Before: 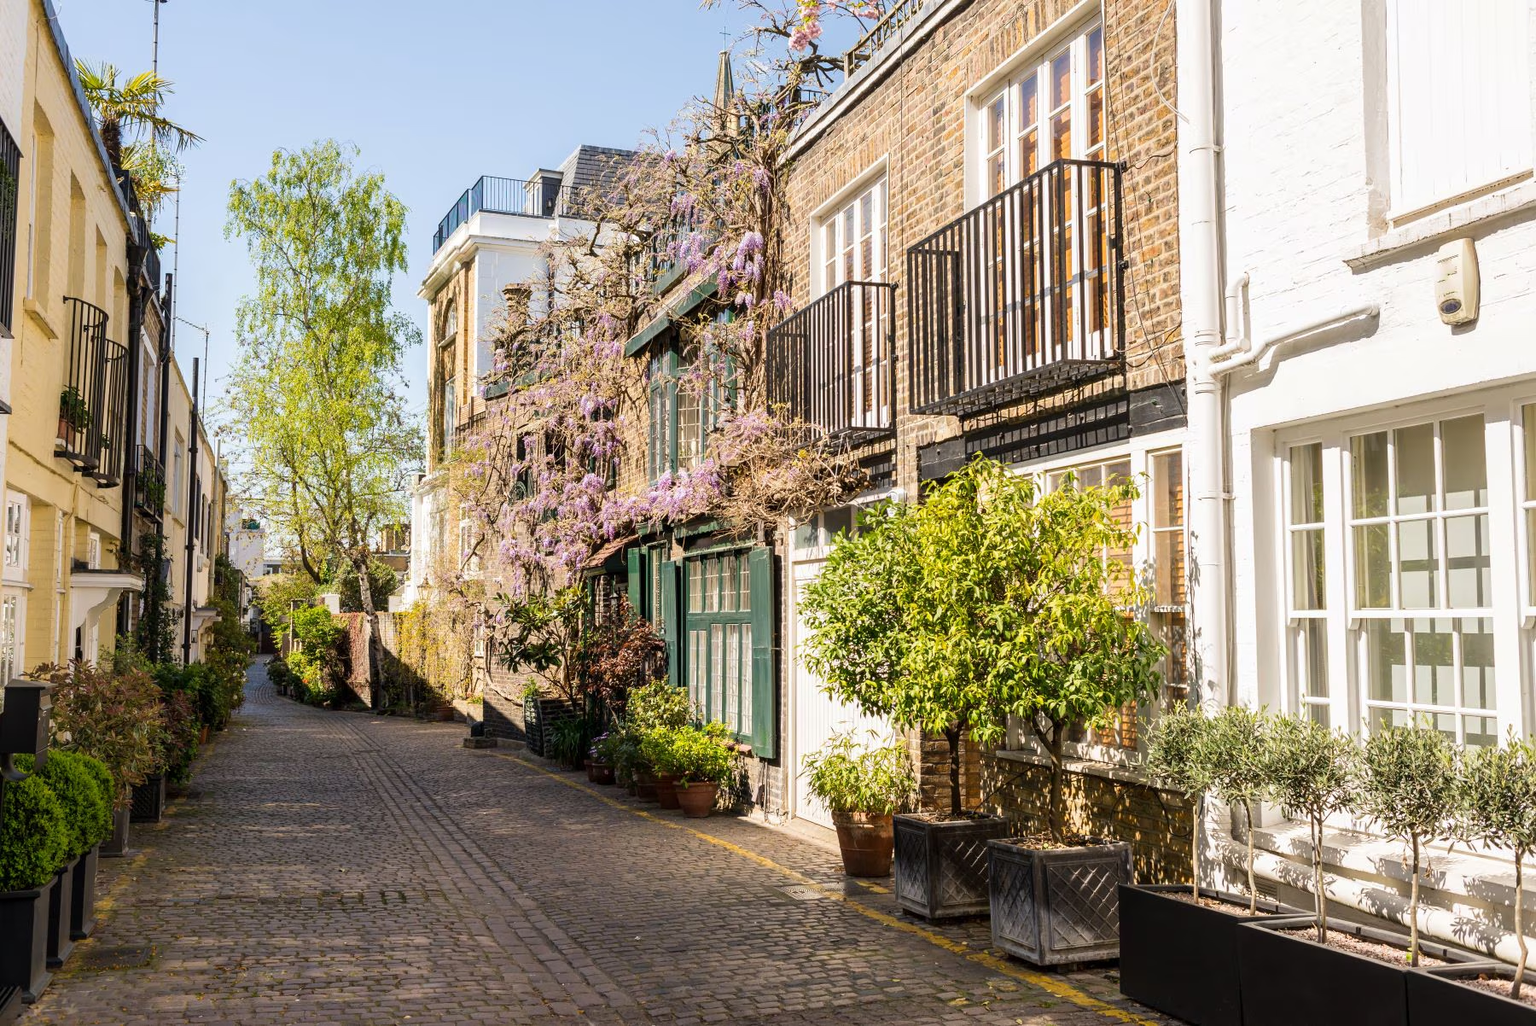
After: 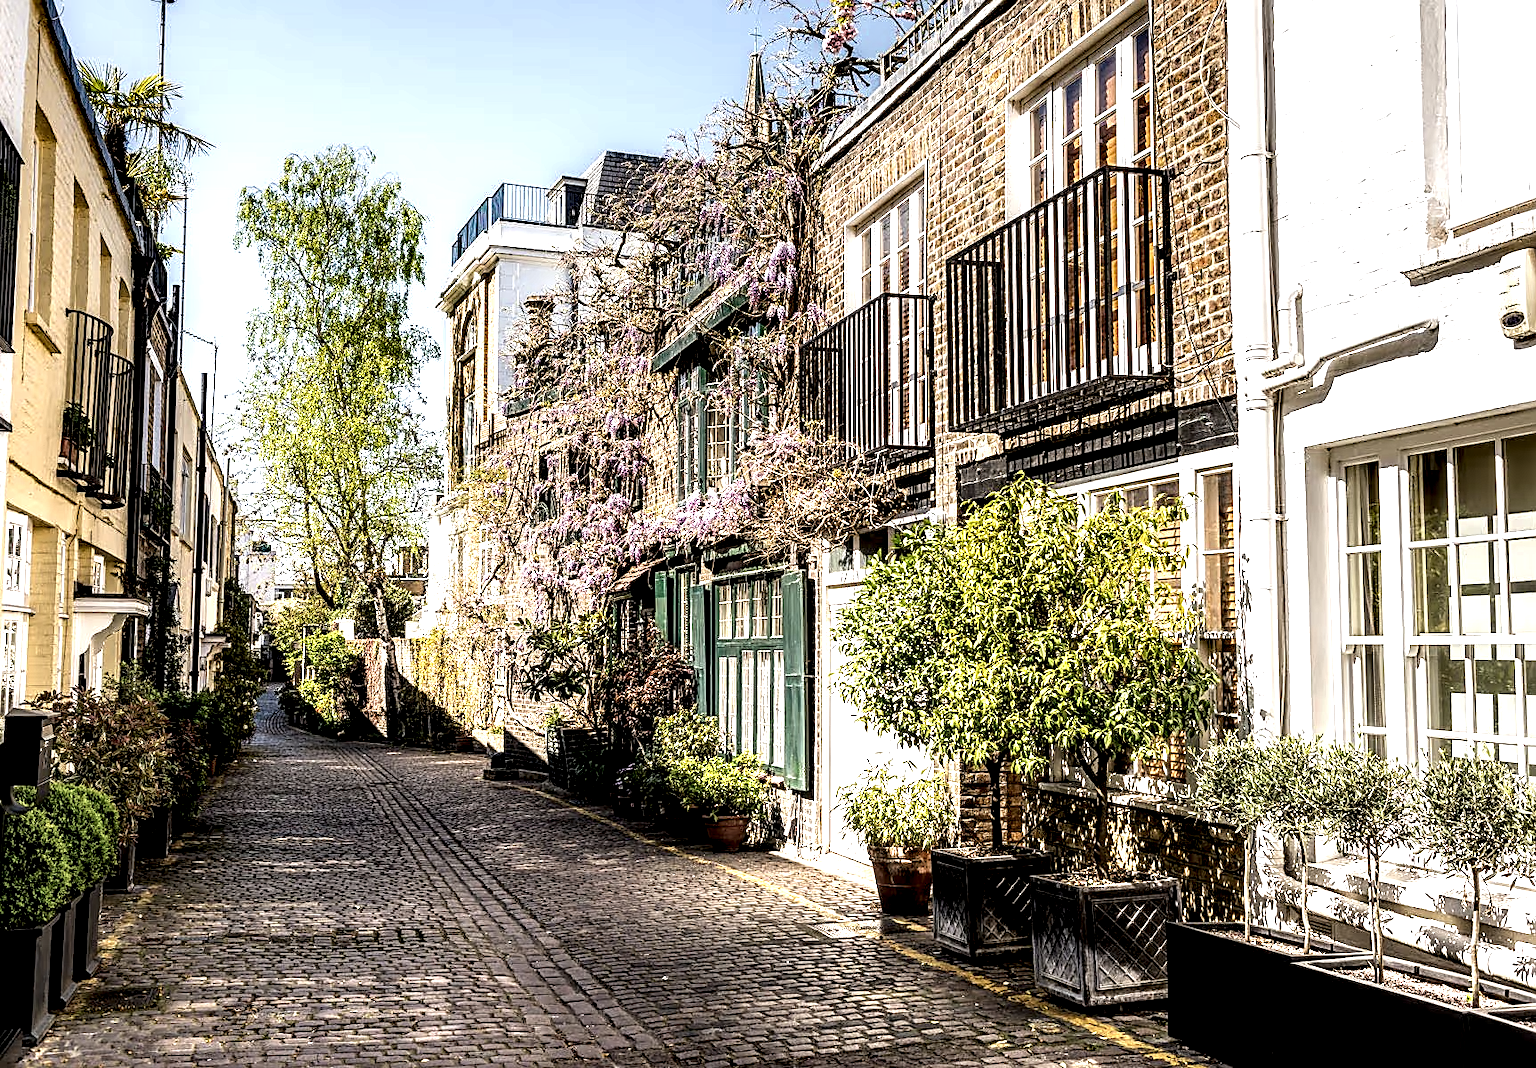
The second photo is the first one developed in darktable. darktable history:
sharpen: on, module defaults
local contrast: highlights 115%, shadows 41%, detail 292%
color balance rgb: global offset › luminance 0.525%, perceptual saturation grading › global saturation 0.144%, contrast 5.685%
crop: right 4.062%, bottom 0.024%
contrast equalizer: octaves 7, y [[0.5, 0.488, 0.462, 0.461, 0.491, 0.5], [0.5 ×6], [0.5 ×6], [0 ×6], [0 ×6]]
